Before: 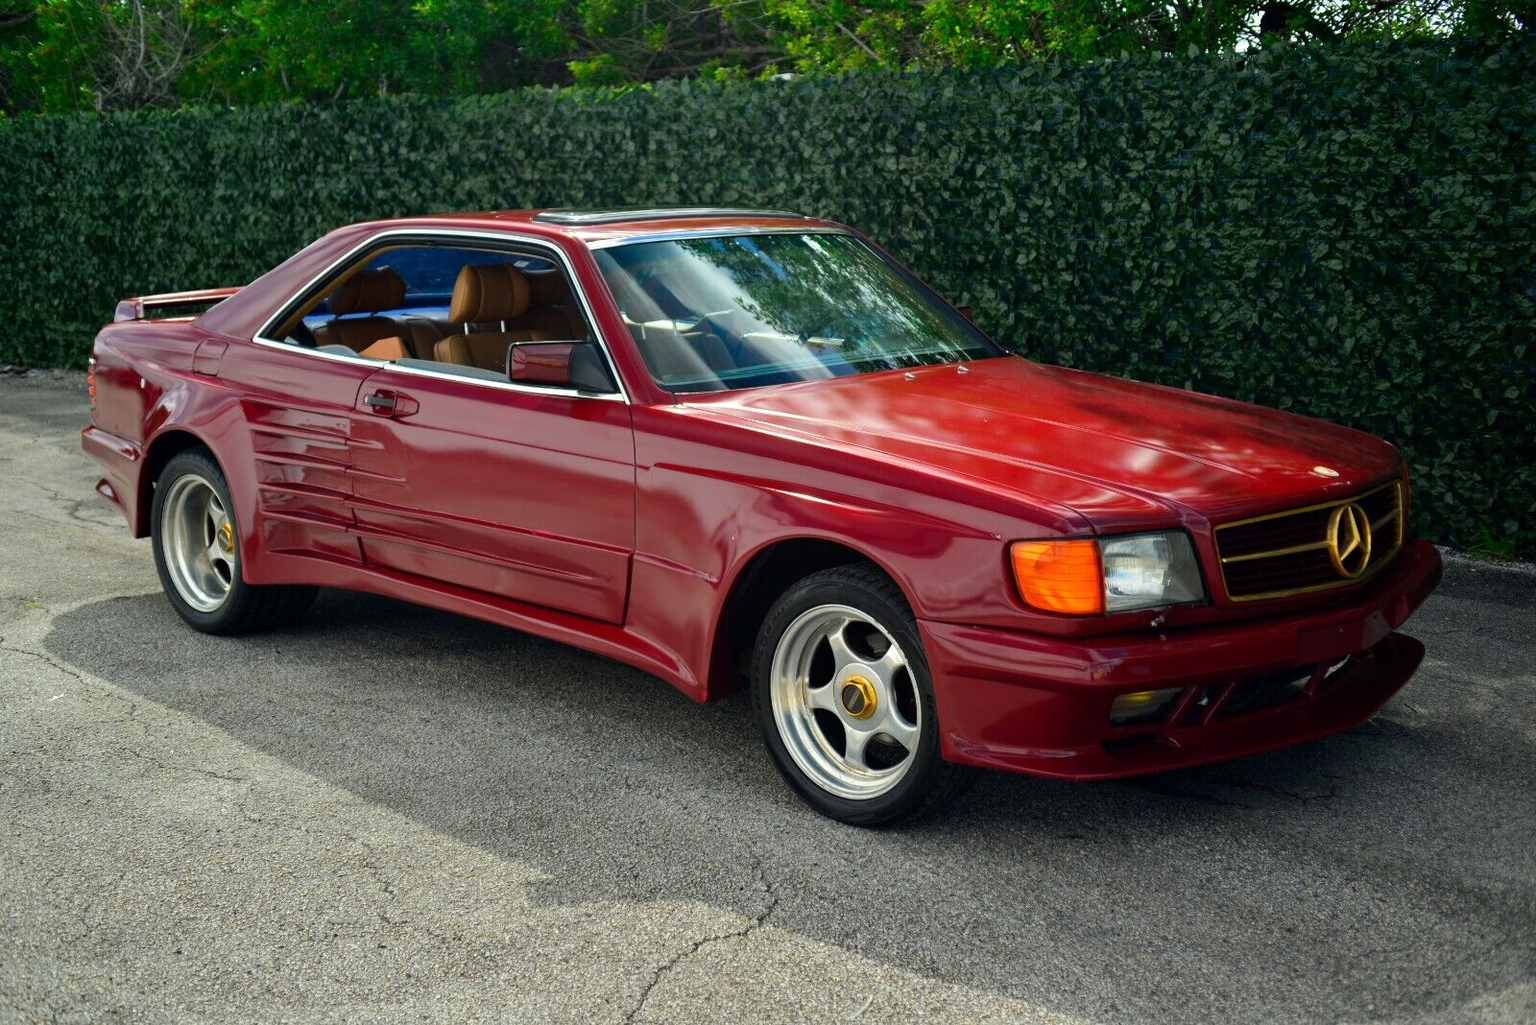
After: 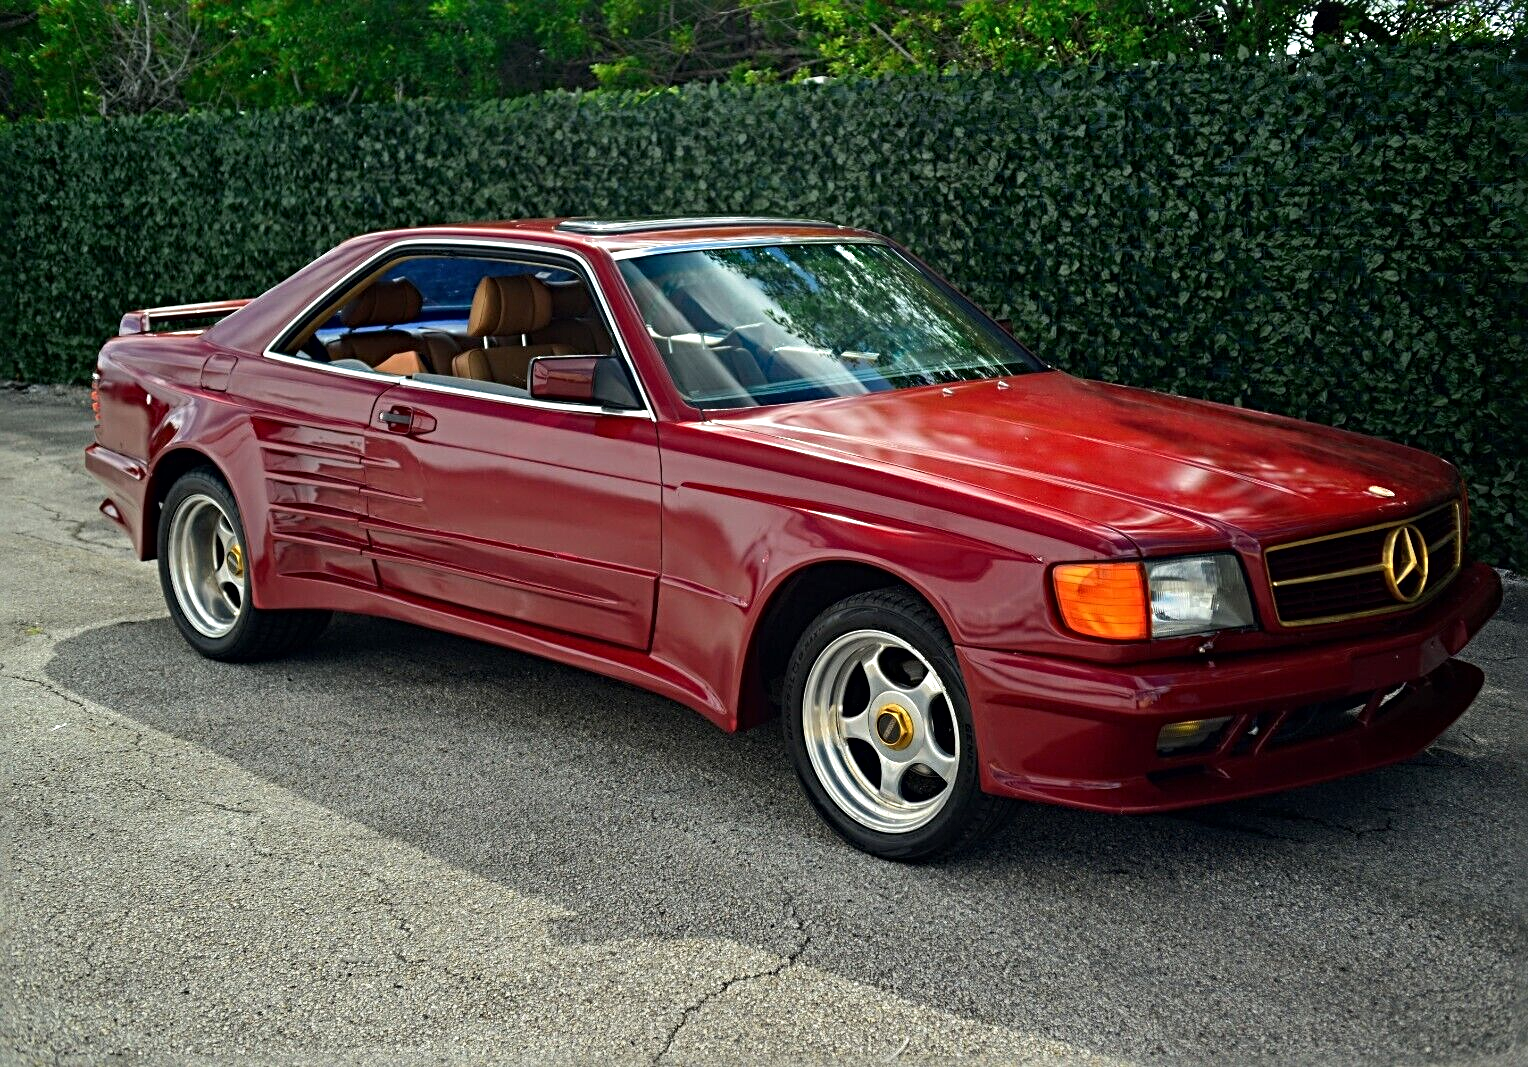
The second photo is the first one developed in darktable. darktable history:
local contrast: mode bilateral grid, contrast 14, coarseness 37, detail 105%, midtone range 0.2
crop: right 4.477%, bottom 0.038%
sharpen: radius 4.9
